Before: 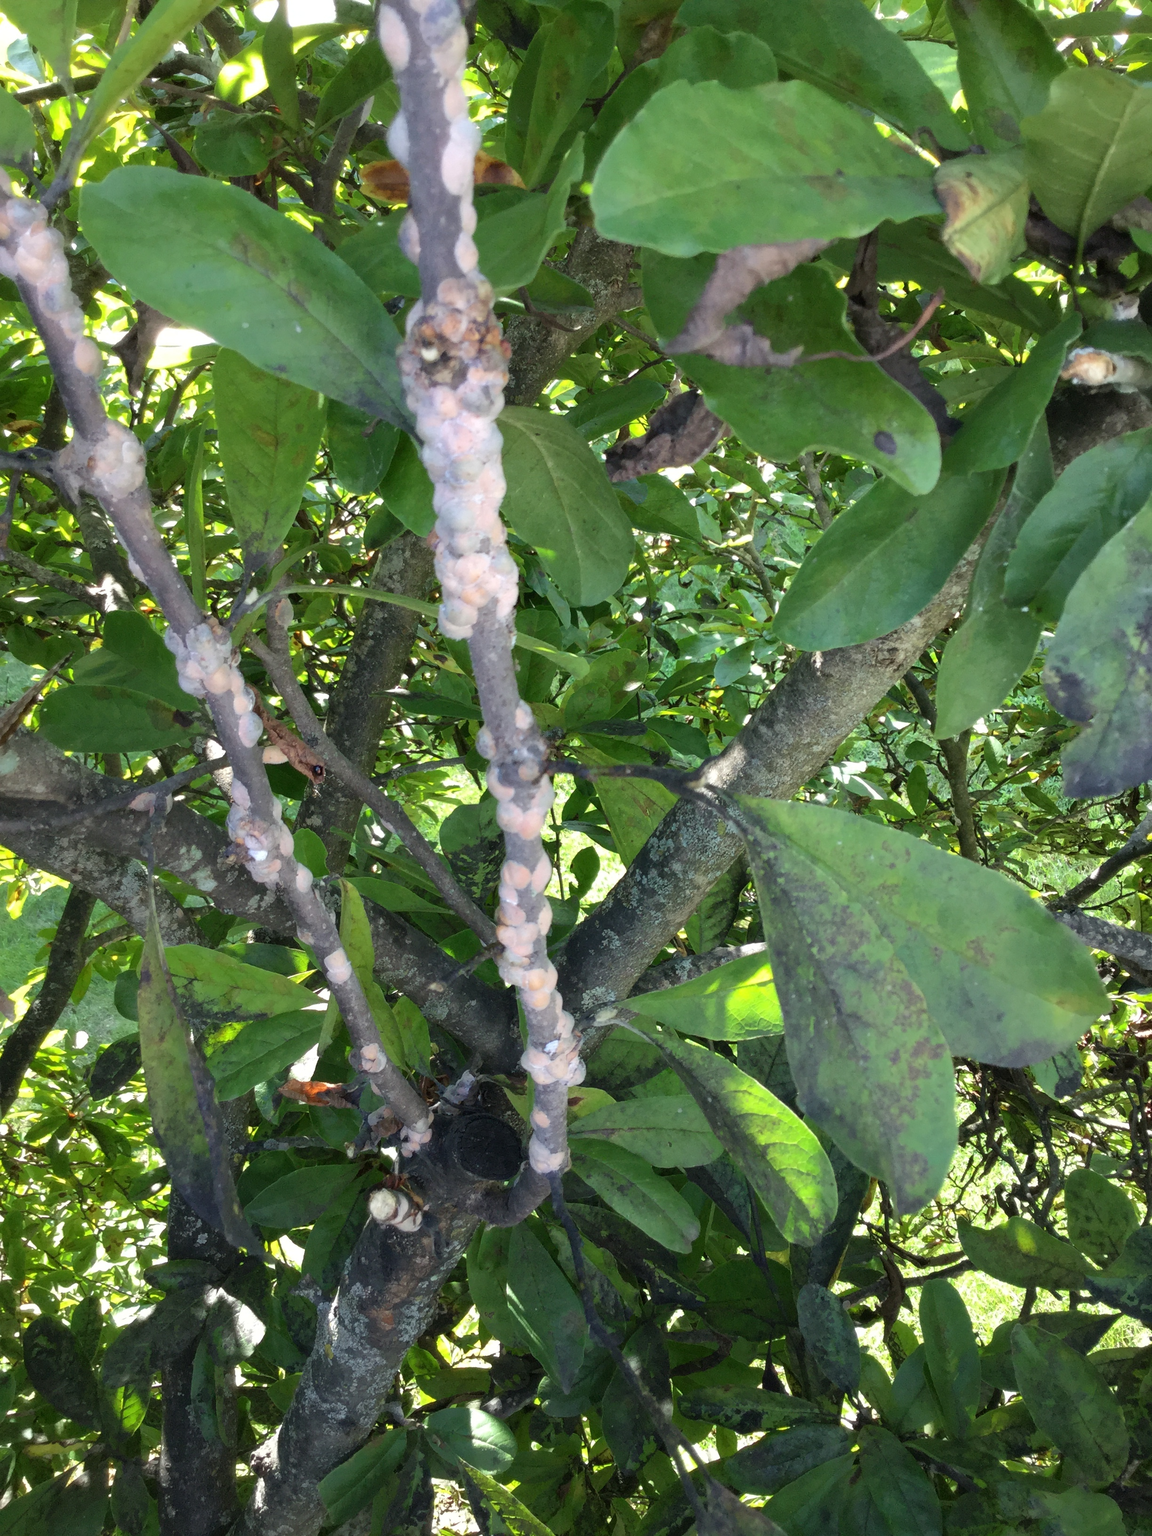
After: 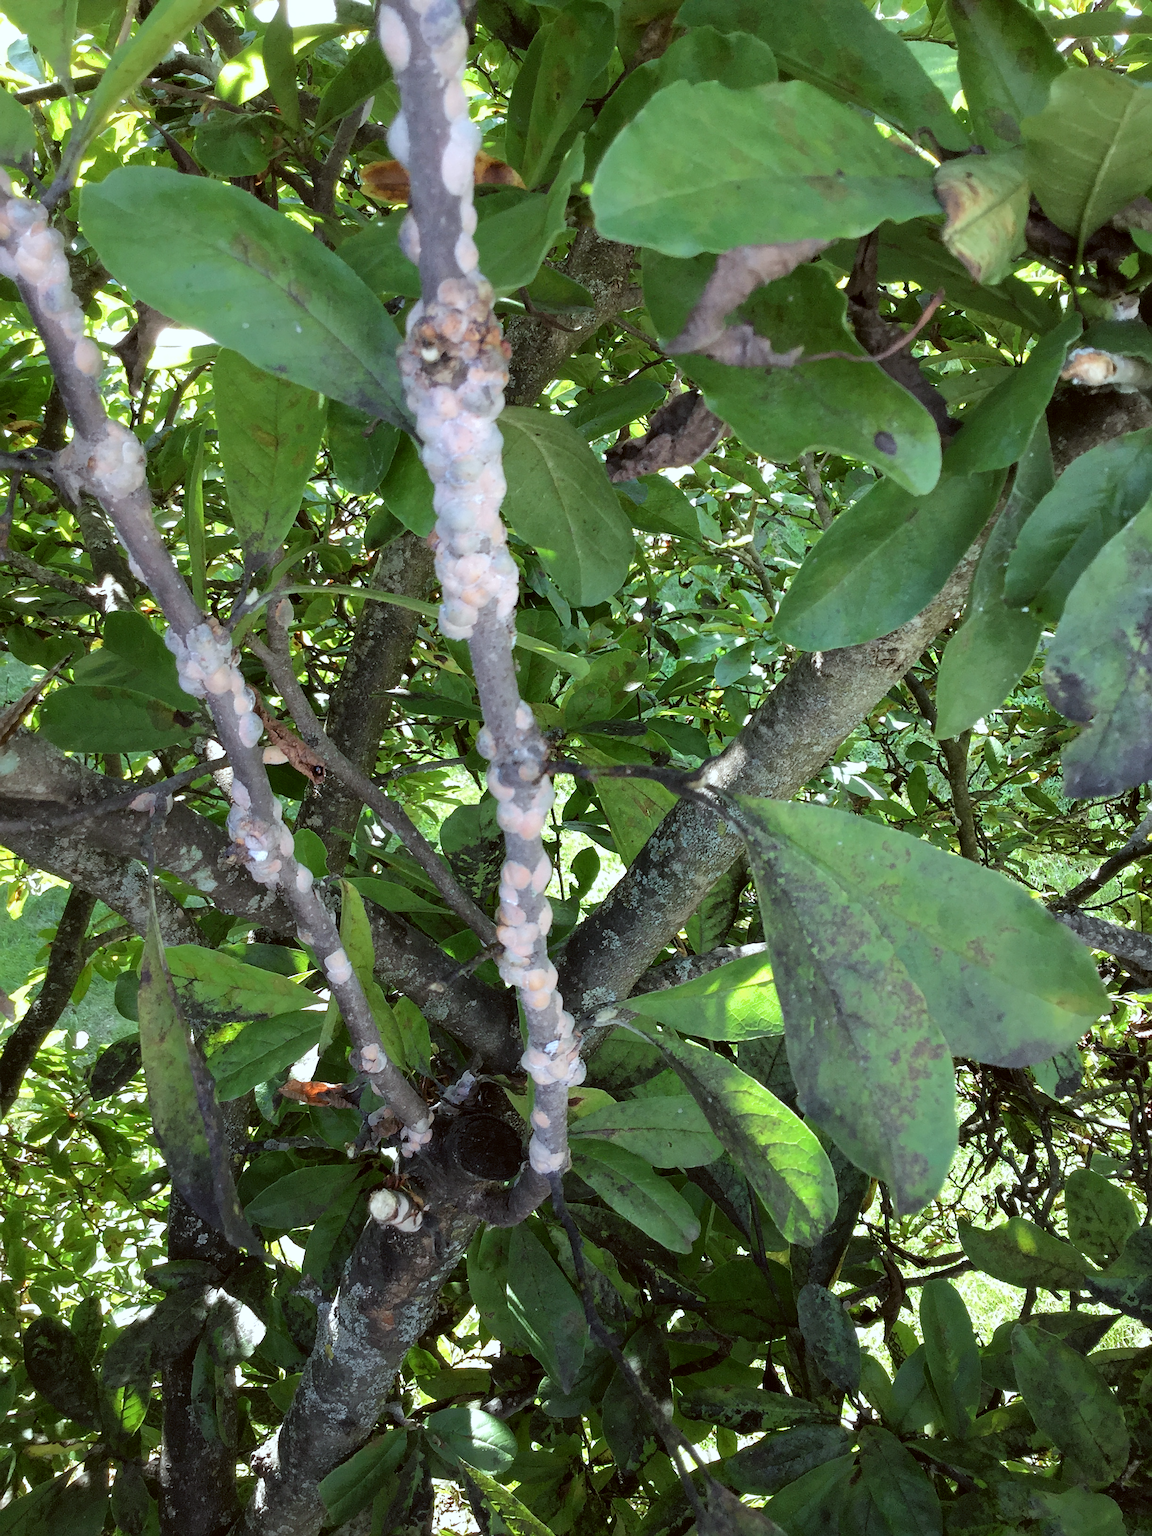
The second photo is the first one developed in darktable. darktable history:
color correction: highlights a* -3.42, highlights b* -6.78, shadows a* 3.09, shadows b* 5.2
filmic rgb: middle gray luminance 18.21%, black relative exposure -11.47 EV, white relative exposure 2.6 EV, target black luminance 0%, hardness 8.35, latitude 98.7%, contrast 1.084, shadows ↔ highlights balance 0.505%
sharpen: on, module defaults
